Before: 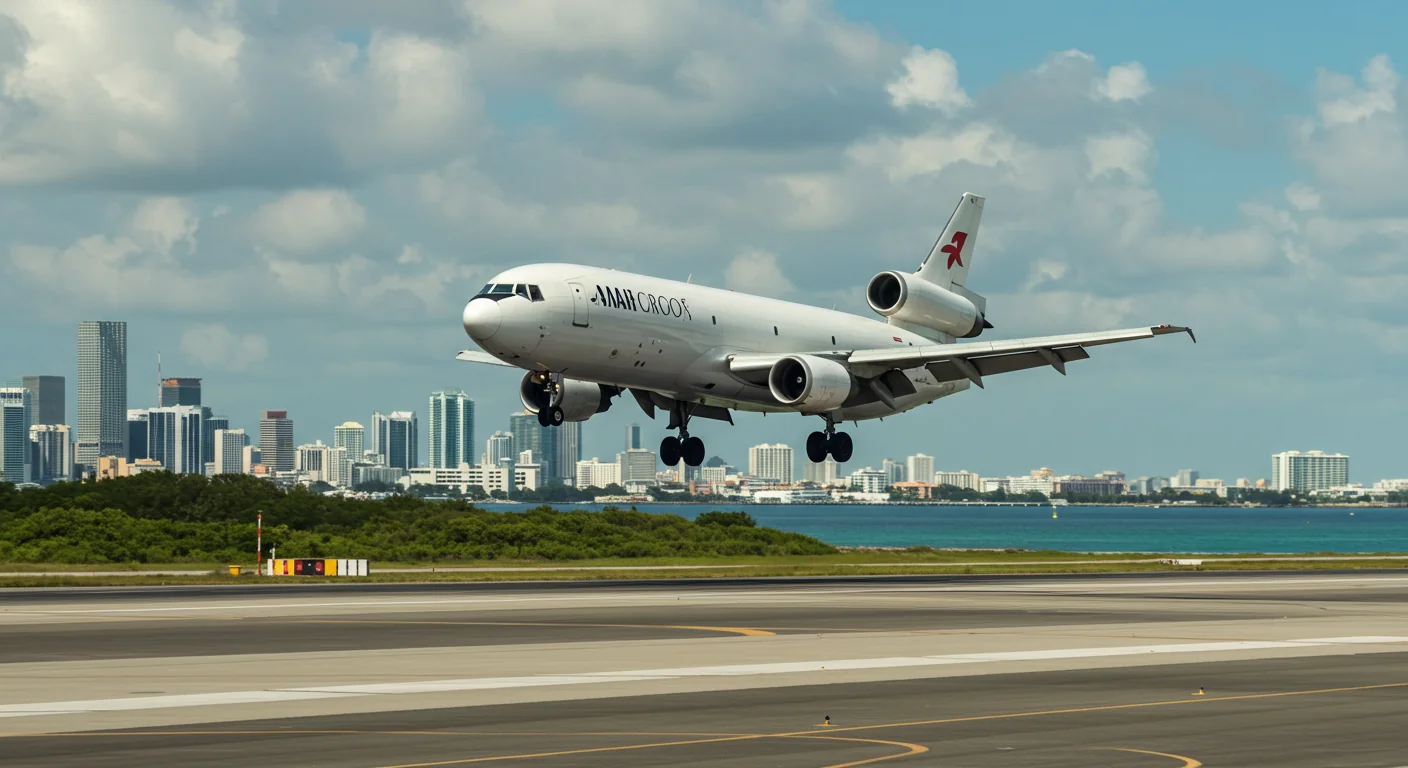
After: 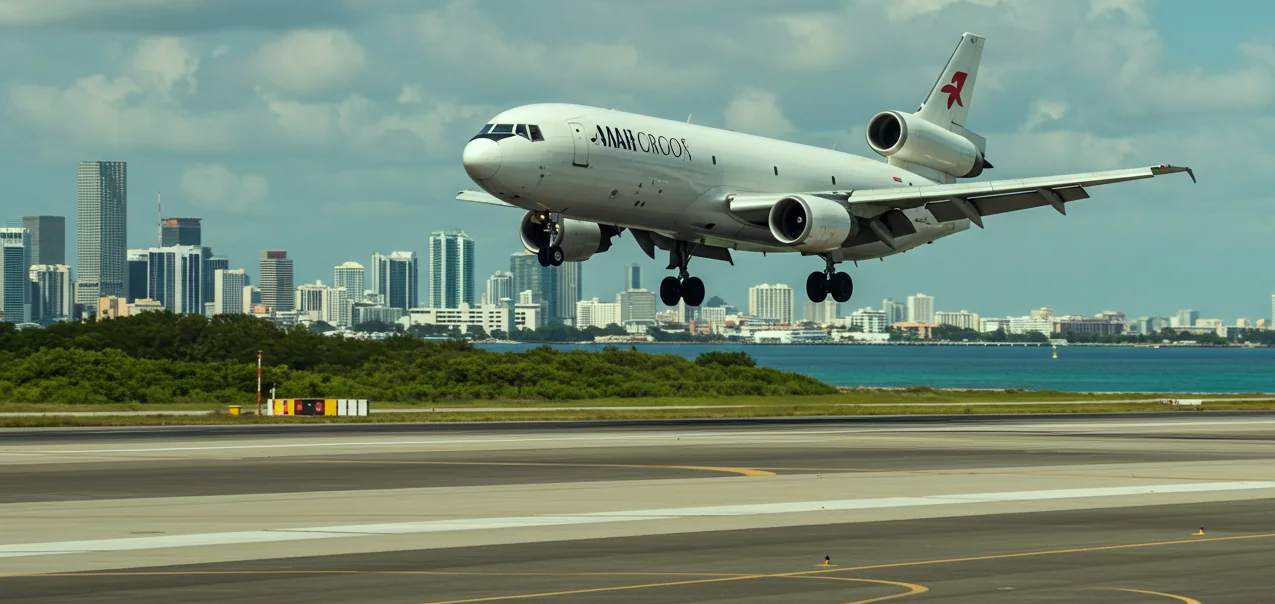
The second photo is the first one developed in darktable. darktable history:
exposure: black level correction 0.001, compensate highlight preservation false
crop: top 20.916%, right 9.437%, bottom 0.316%
color correction: highlights a* -8, highlights b* 3.1
